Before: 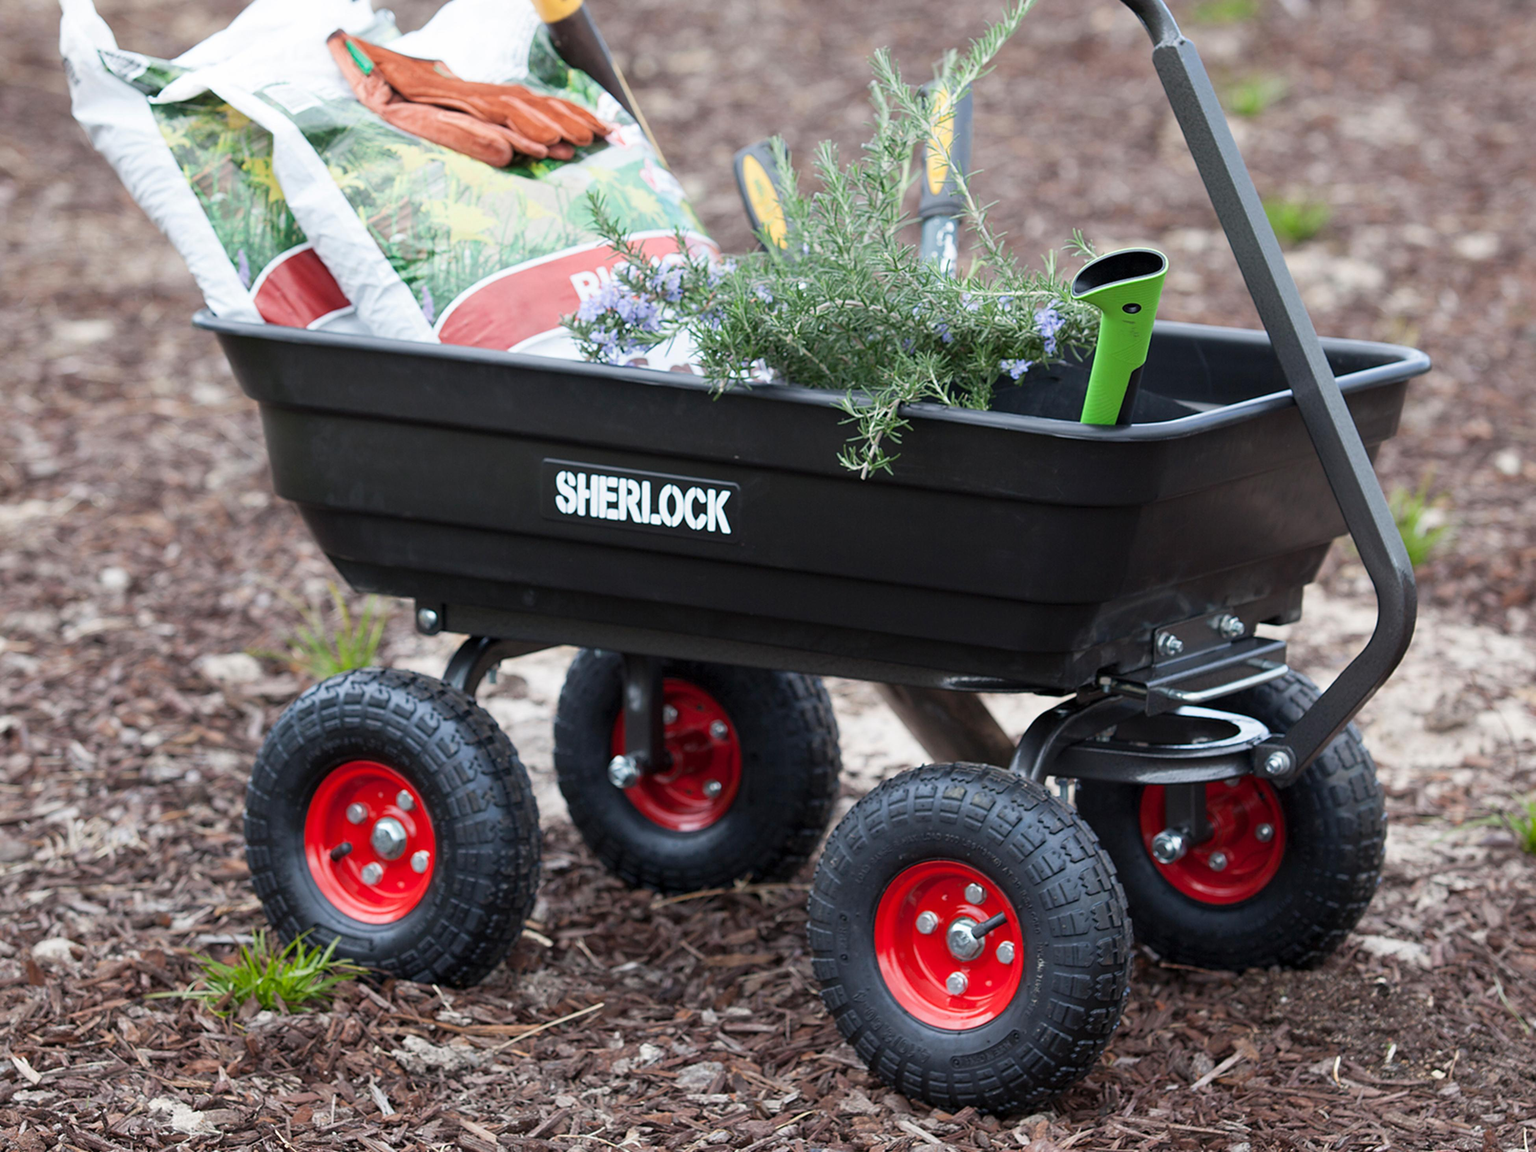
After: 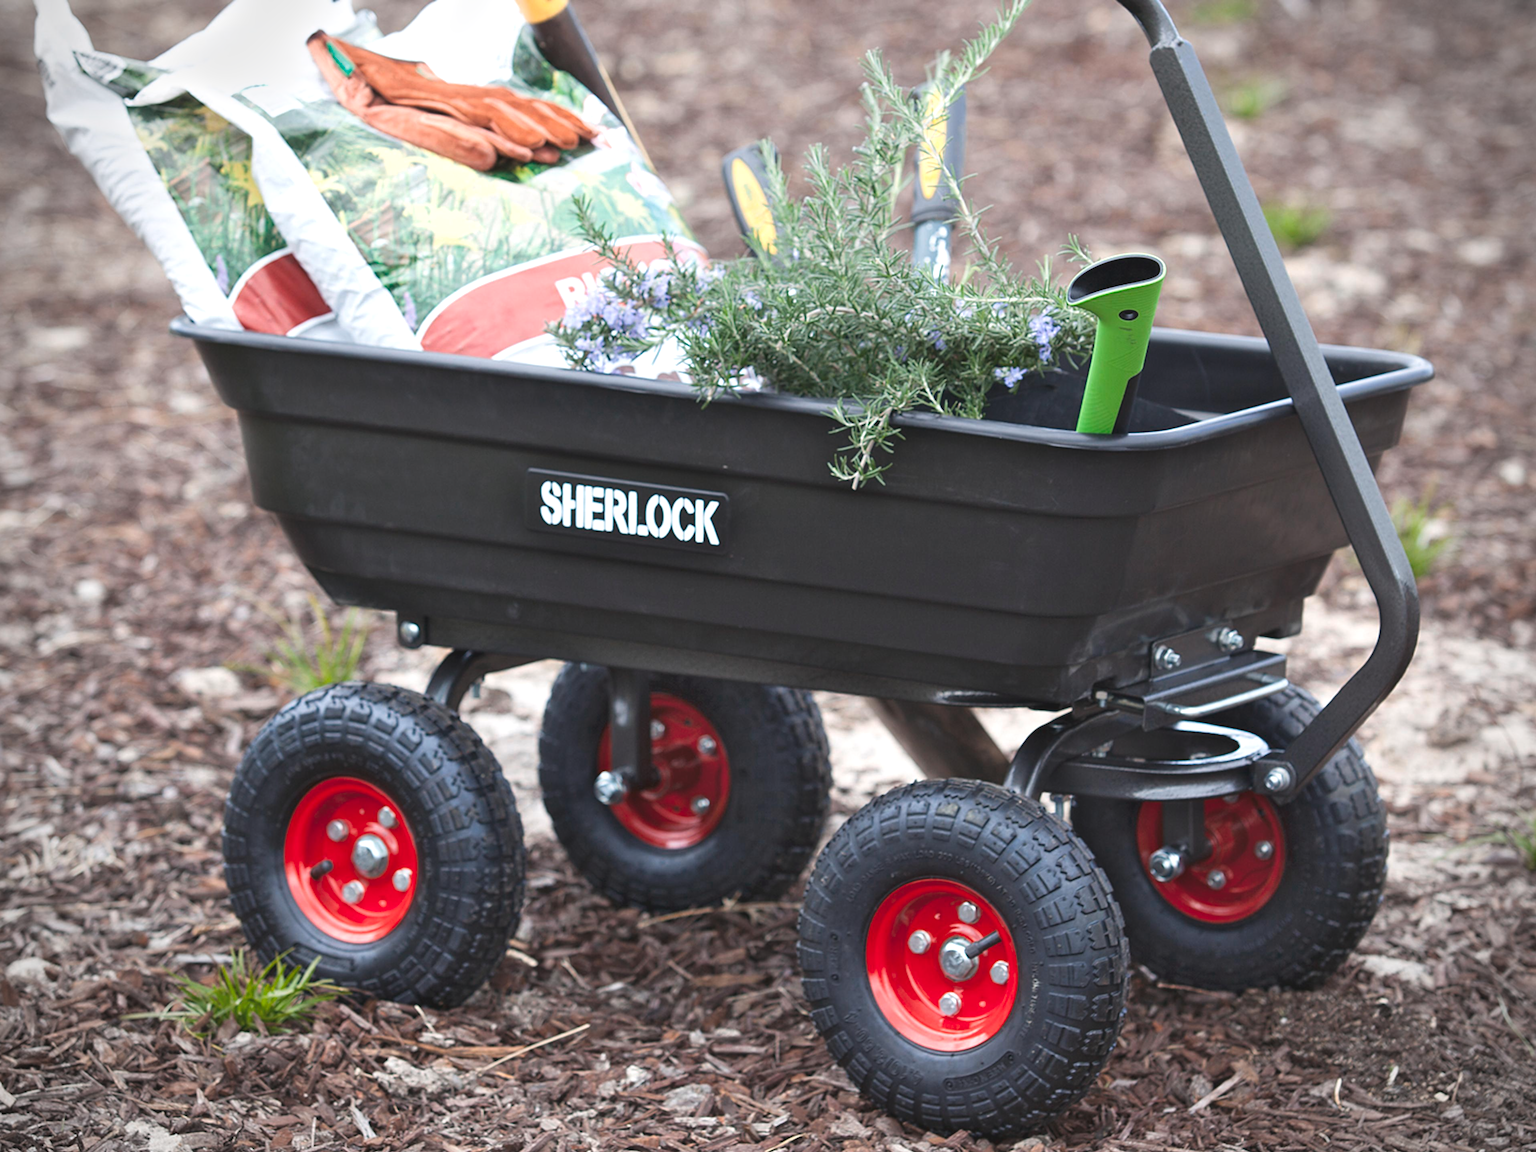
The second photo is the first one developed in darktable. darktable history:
vignetting: on, module defaults
shadows and highlights: radius 44.78, white point adjustment 6.64, compress 79.65%, highlights color adjustment 78.42%, soften with gaussian
exposure: black level correction -0.008, exposure 0.067 EV, compensate highlight preservation false
crop: left 1.743%, right 0.268%, bottom 2.011%
